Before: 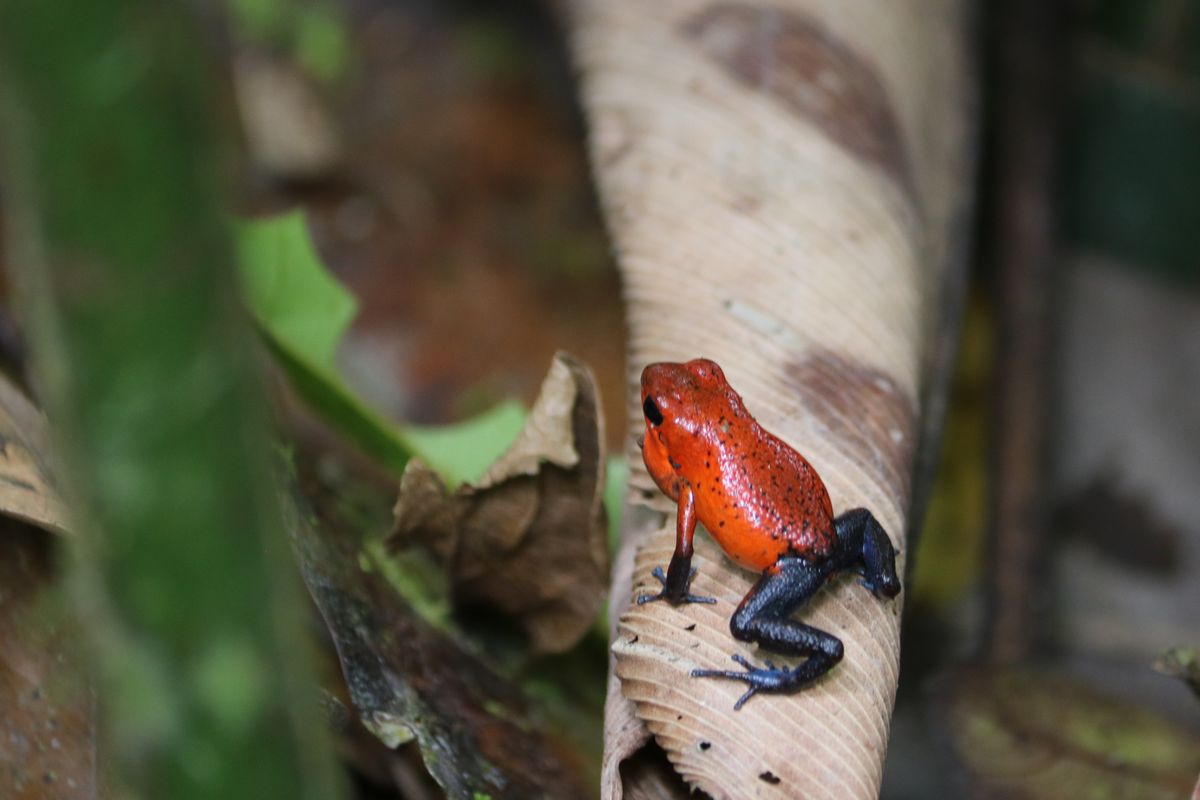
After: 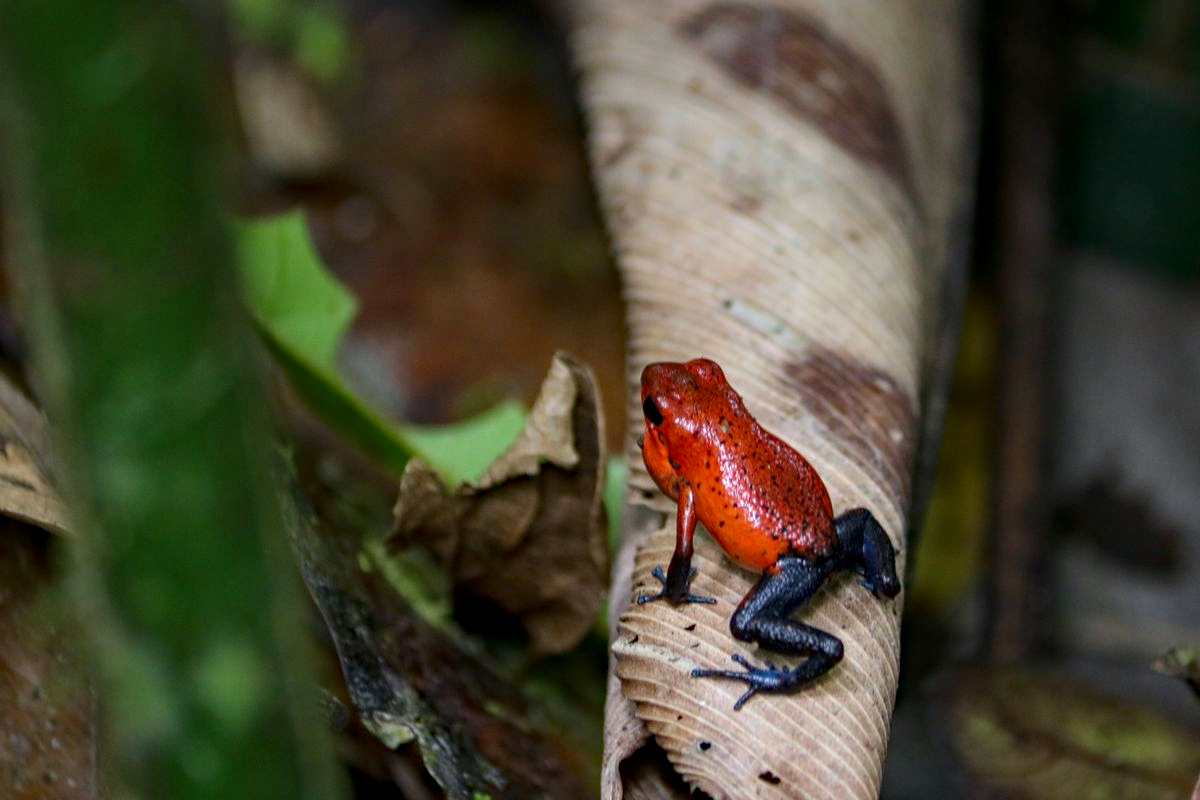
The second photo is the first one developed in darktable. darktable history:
contrast brightness saturation: brightness -0.096
local contrast: on, module defaults
haze removal: strength 0.294, distance 0.248, compatibility mode true, adaptive false
